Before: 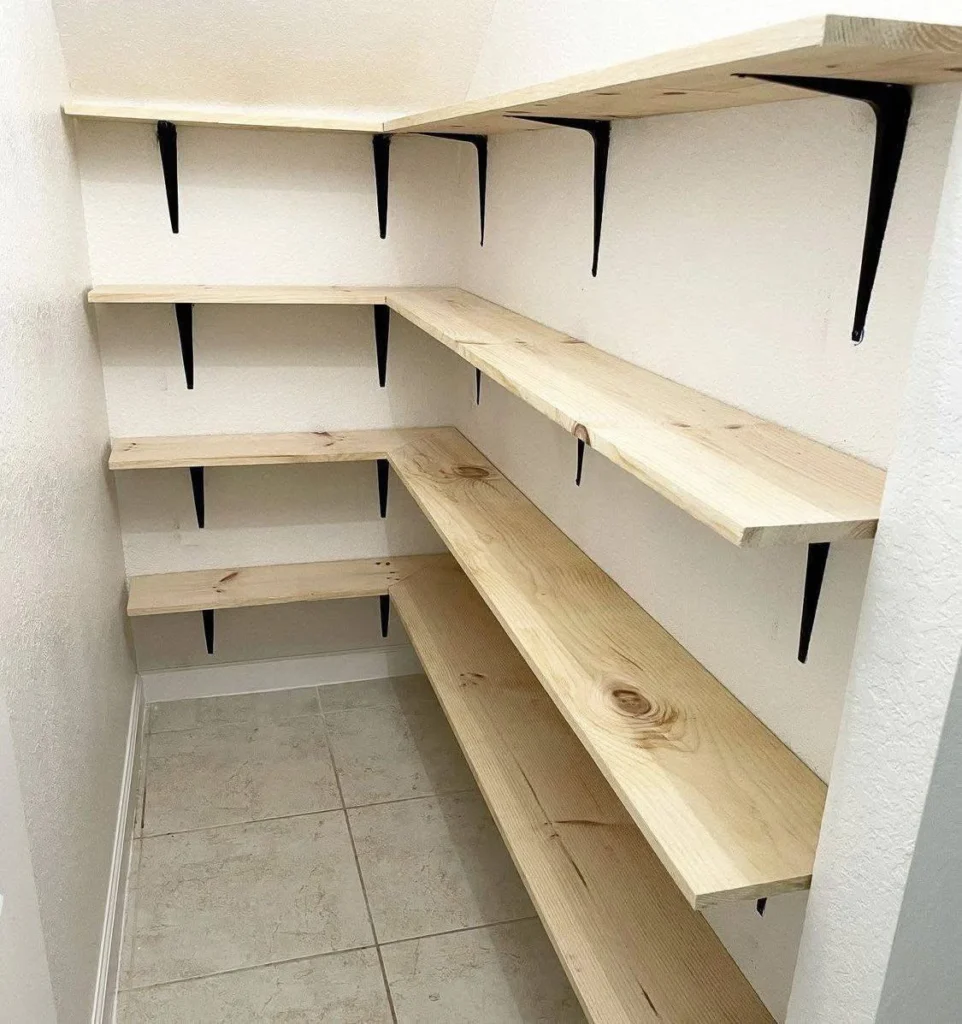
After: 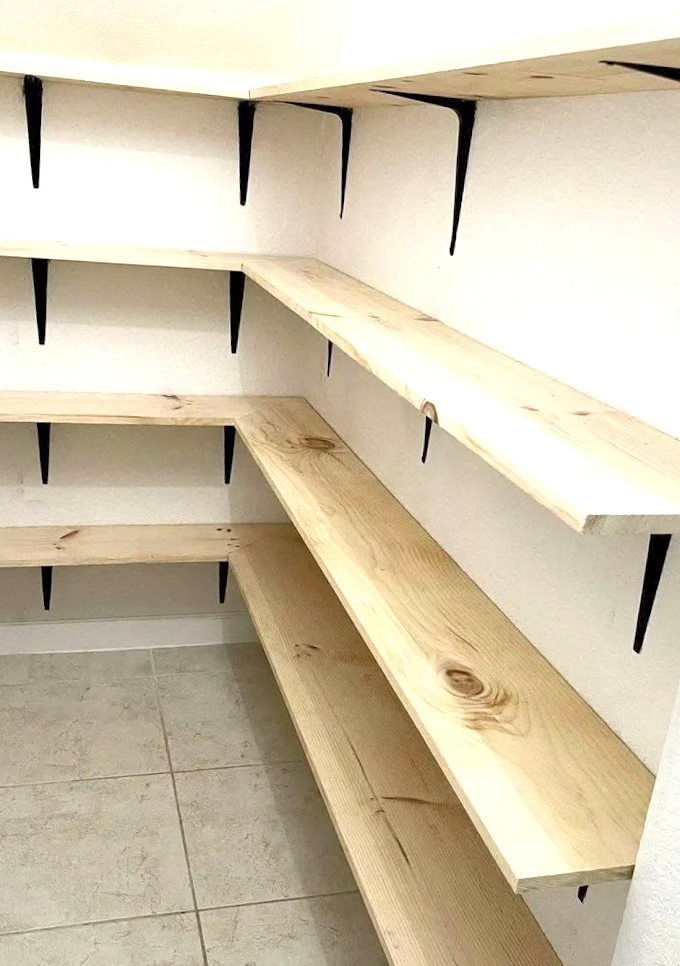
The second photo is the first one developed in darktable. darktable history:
tone equalizer: on, module defaults
exposure: black level correction 0.001, exposure 0.5 EV, compensate exposure bias true, compensate highlight preservation false
crop and rotate: angle -3.27°, left 14.277%, top 0.028%, right 10.766%, bottom 0.028%
